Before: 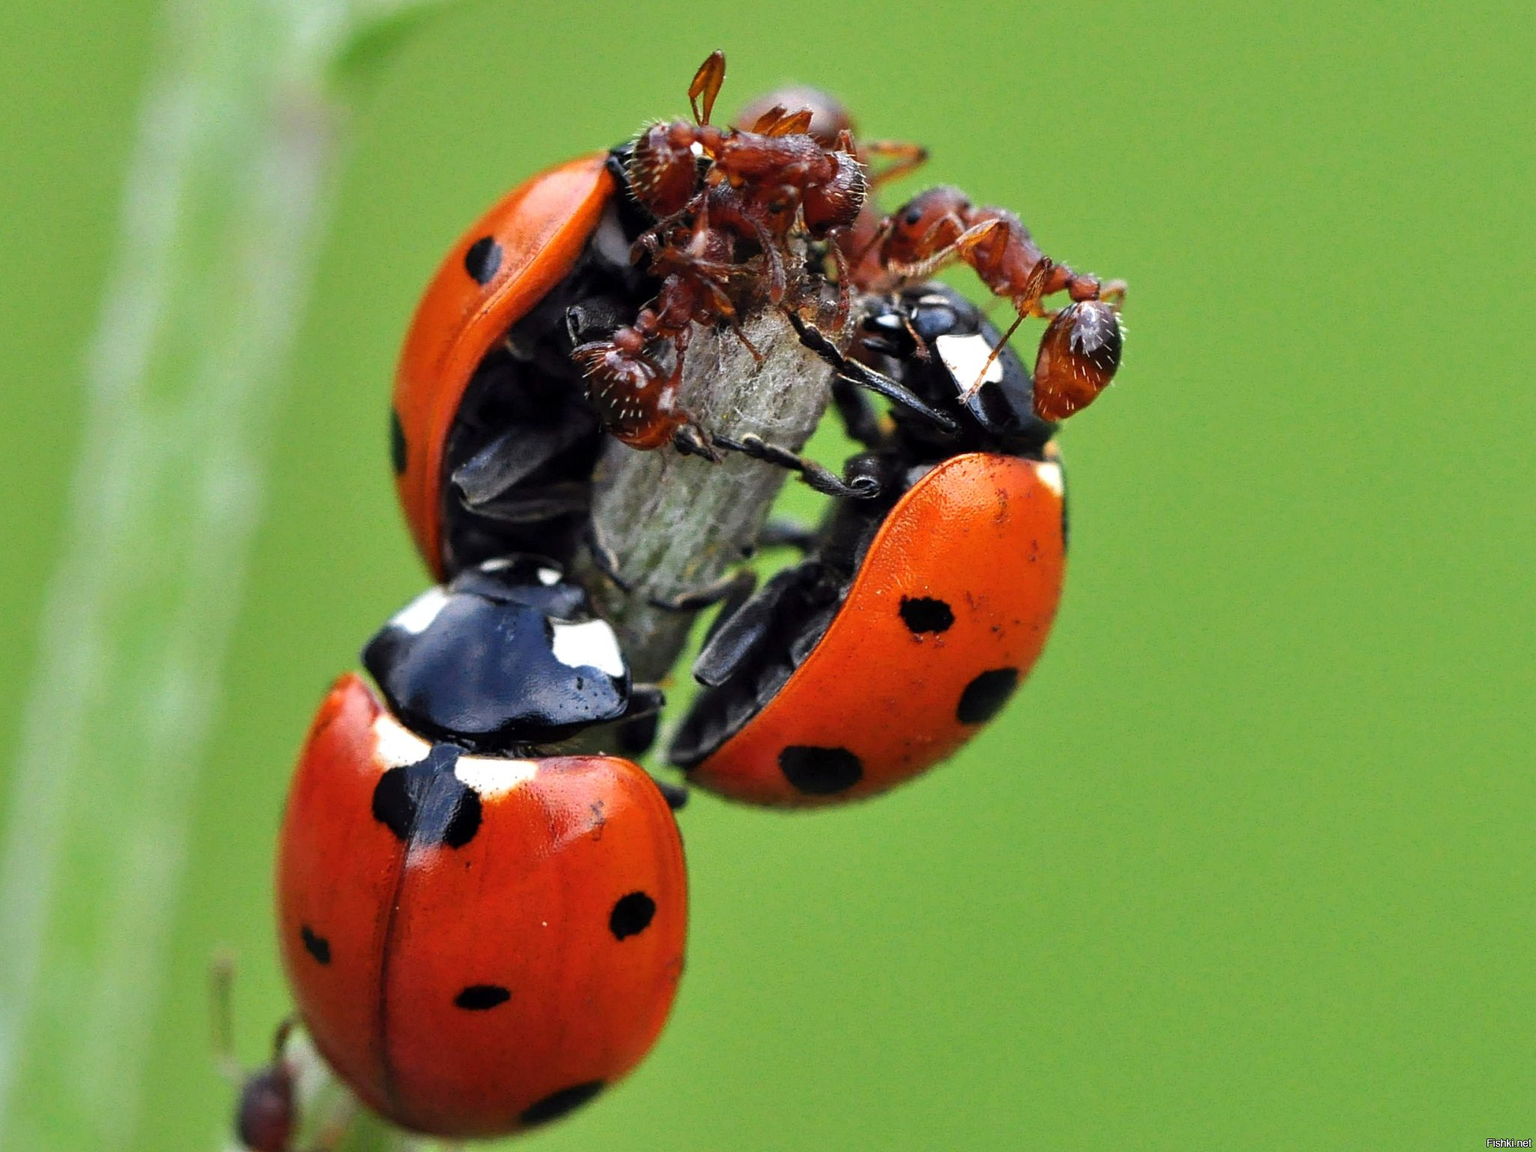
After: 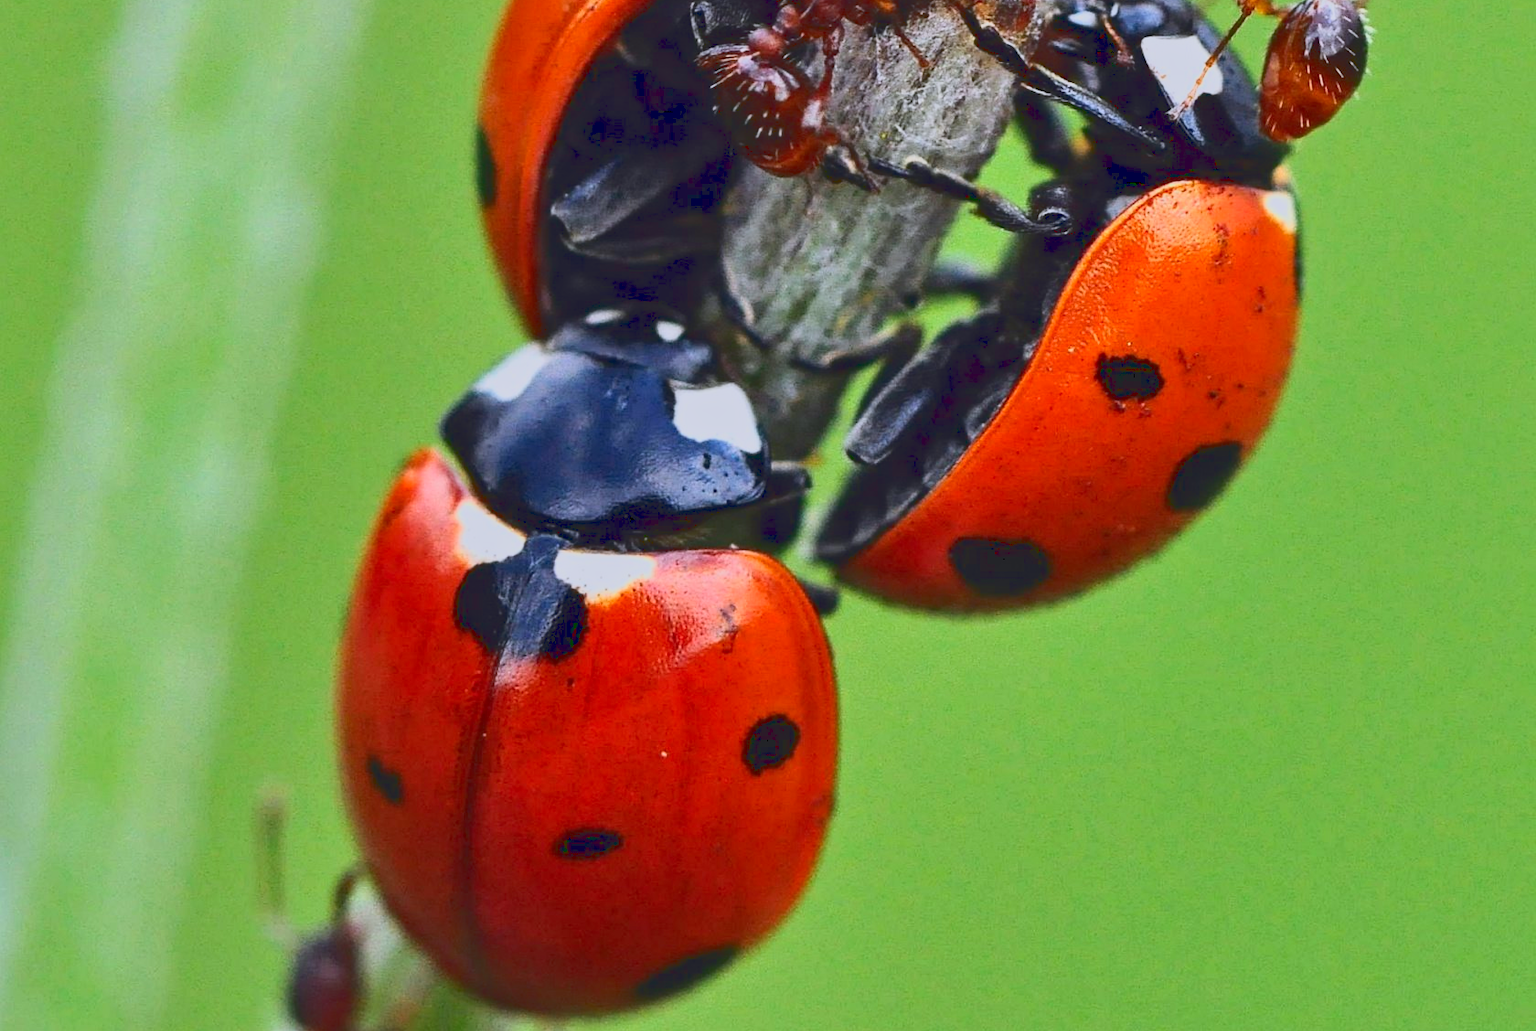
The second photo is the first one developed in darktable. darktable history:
tone curve: curves: ch0 [(0, 0.148) (0.191, 0.225) (0.712, 0.695) (0.864, 0.797) (1, 0.839)]
local contrast: mode bilateral grid, contrast 28, coarseness 16, detail 115%, midtone range 0.2
crop: top 26.531%, right 17.959%
color calibration: illuminant as shot in camera, x 0.358, y 0.373, temperature 4628.91 K
base curve: curves: ch0 [(0, 0) (0.283, 0.295) (1, 1)], preserve colors none
color balance: contrast 8.5%, output saturation 105%
